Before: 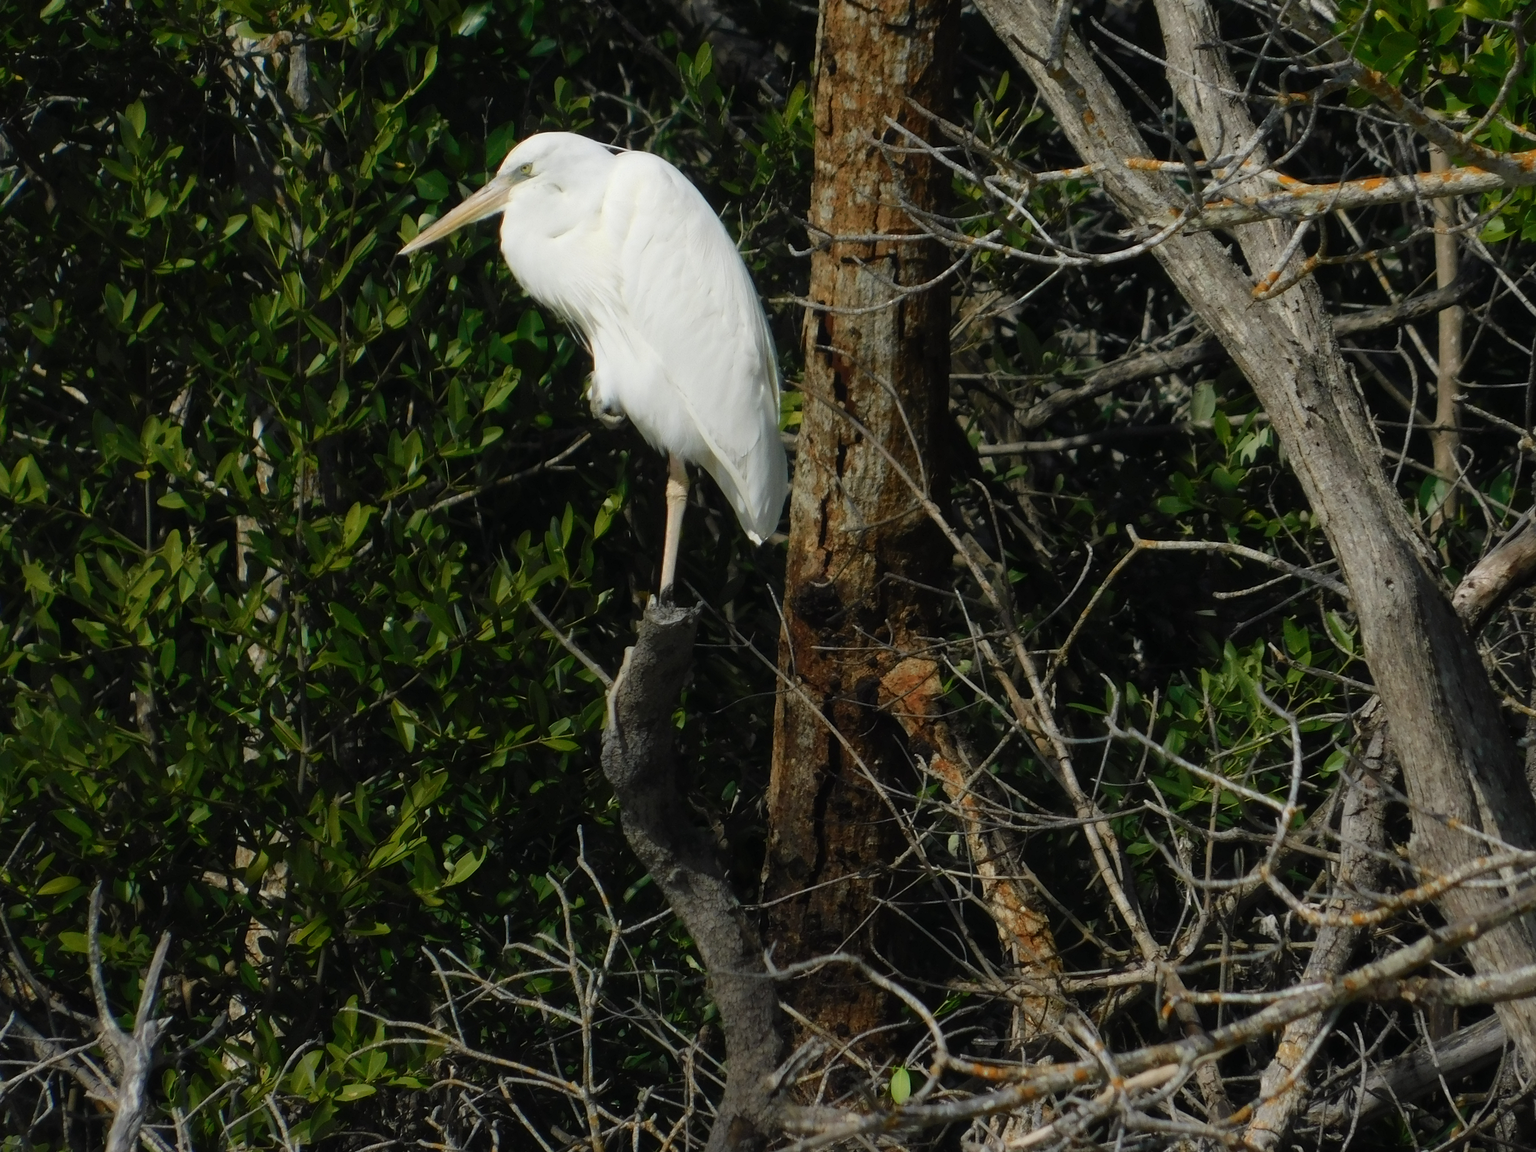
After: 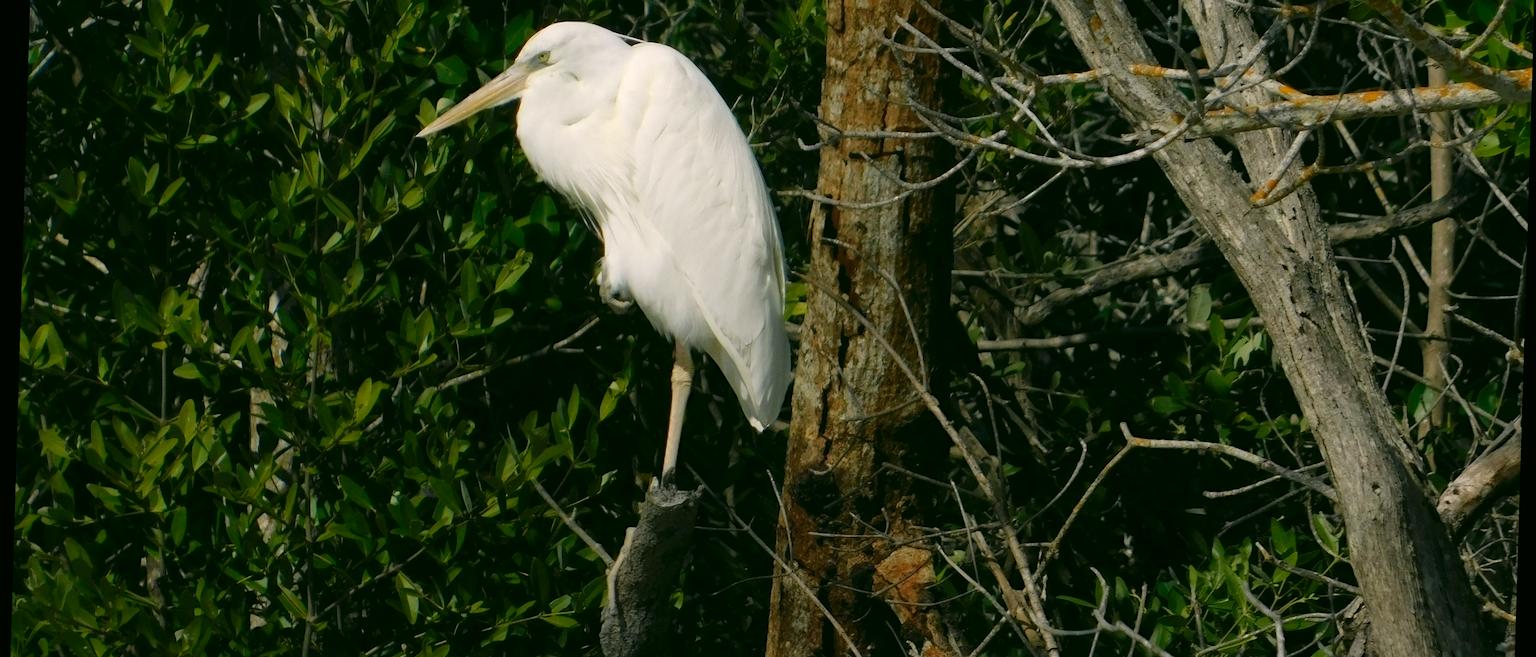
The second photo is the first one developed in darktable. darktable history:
crop and rotate: top 10.605%, bottom 33.274%
color correction: highlights a* 4.02, highlights b* 4.98, shadows a* -7.55, shadows b* 4.98
haze removal: compatibility mode true, adaptive false
rotate and perspective: rotation 1.72°, automatic cropping off
